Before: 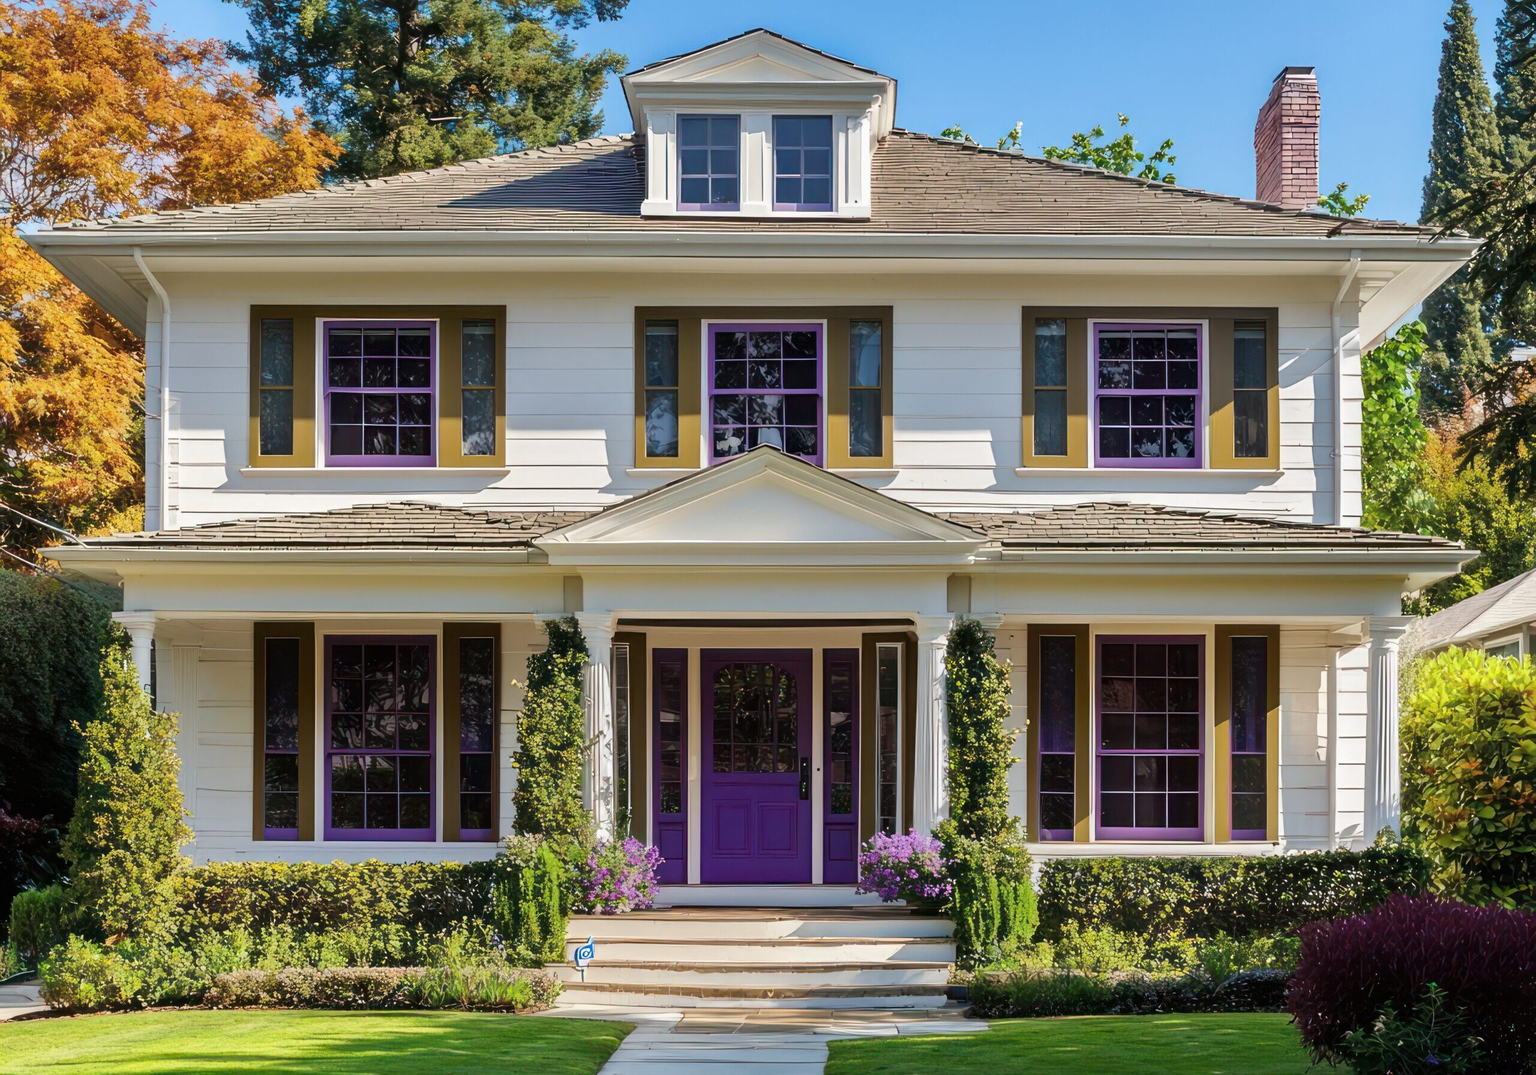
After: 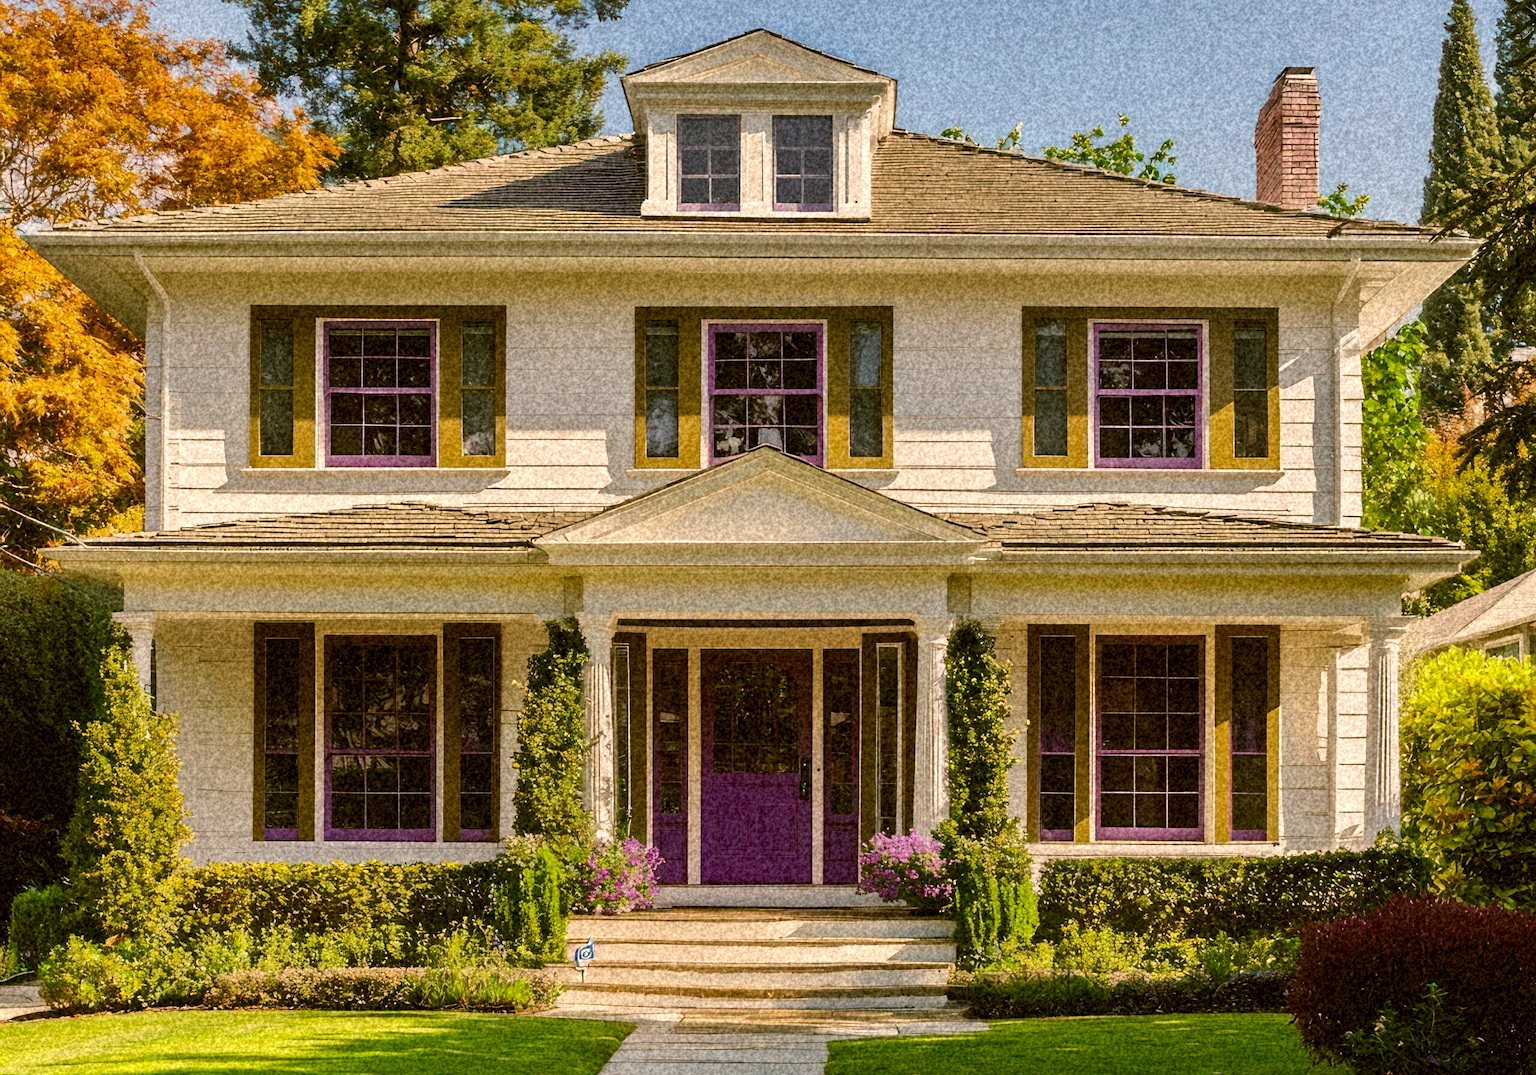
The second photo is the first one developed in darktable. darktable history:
color correction: highlights a* 8.98, highlights b* 15.09, shadows a* -0.49, shadows b* 26.52
grain: coarseness 46.9 ISO, strength 50.21%, mid-tones bias 0%
